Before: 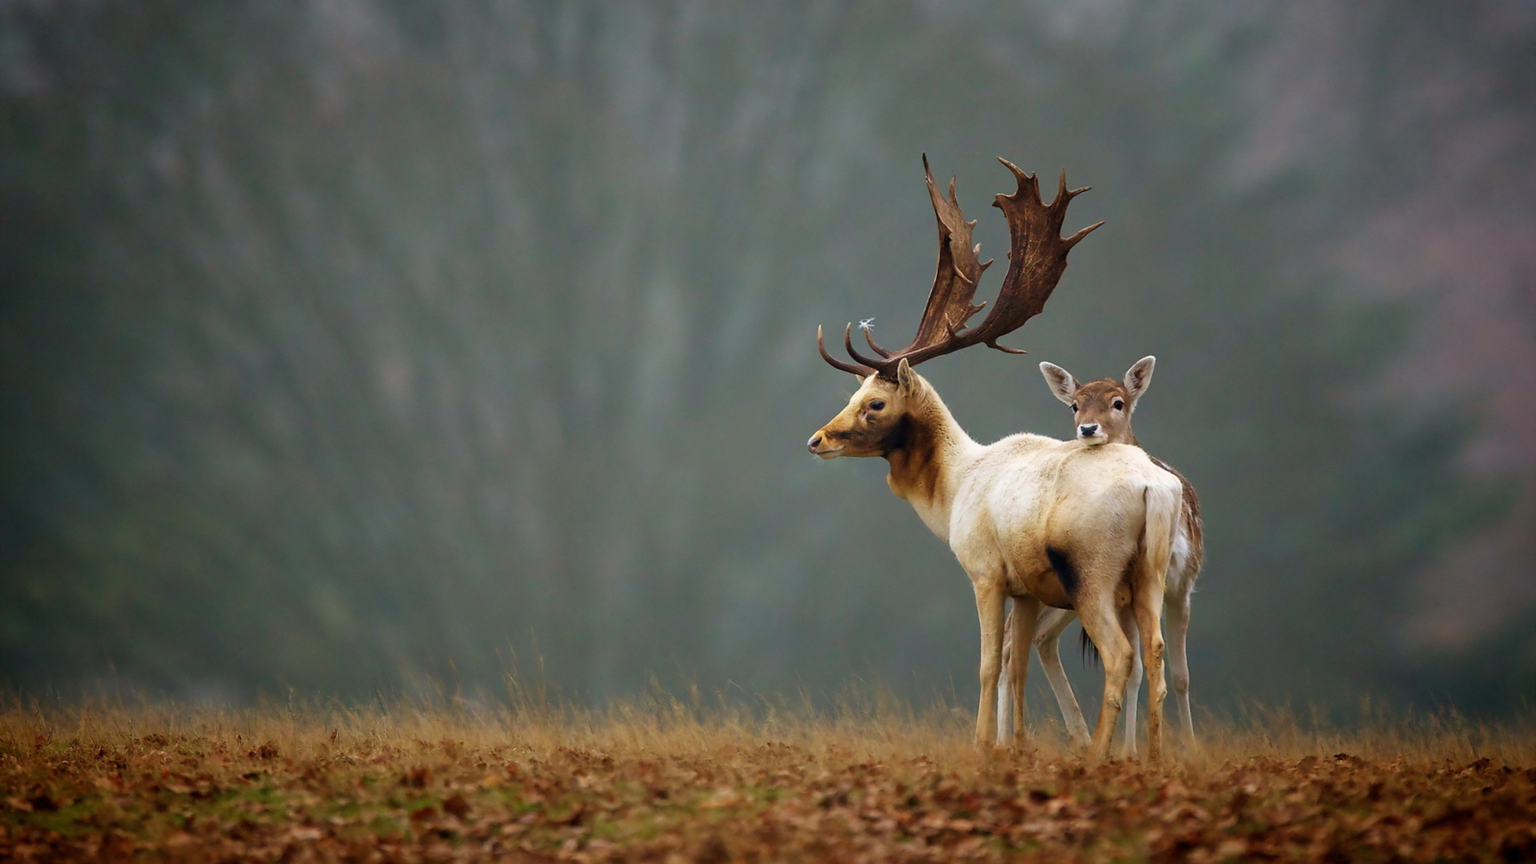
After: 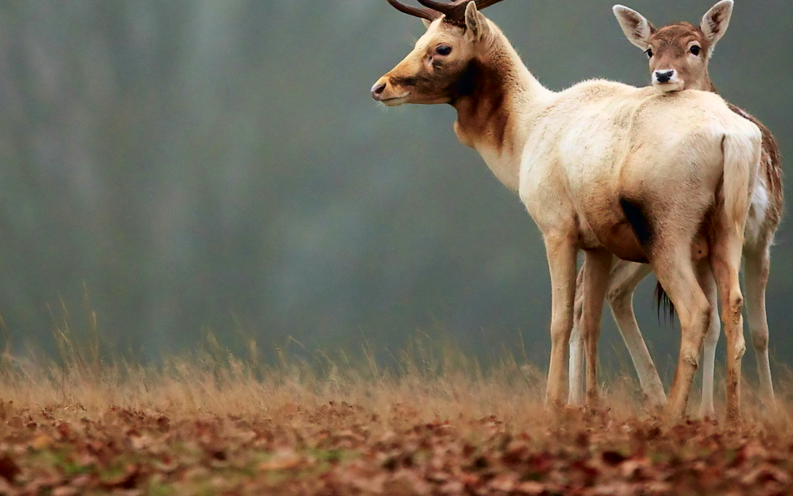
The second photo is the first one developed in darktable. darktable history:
tone curve: curves: ch0 [(0.003, 0) (0.066, 0.023) (0.149, 0.094) (0.264, 0.238) (0.395, 0.401) (0.517, 0.553) (0.716, 0.743) (0.813, 0.846) (1, 1)]; ch1 [(0, 0) (0.164, 0.115) (0.337, 0.332) (0.39, 0.398) (0.464, 0.461) (0.501, 0.5) (0.521, 0.529) (0.571, 0.588) (0.652, 0.681) (0.733, 0.749) (0.811, 0.796) (1, 1)]; ch2 [(0, 0) (0.337, 0.382) (0.464, 0.476) (0.501, 0.502) (0.527, 0.54) (0.556, 0.567) (0.6, 0.59) (0.687, 0.675) (1, 1)], color space Lab, independent channels, preserve colors none
crop: left 29.435%, top 41.347%, right 20.948%, bottom 3.498%
